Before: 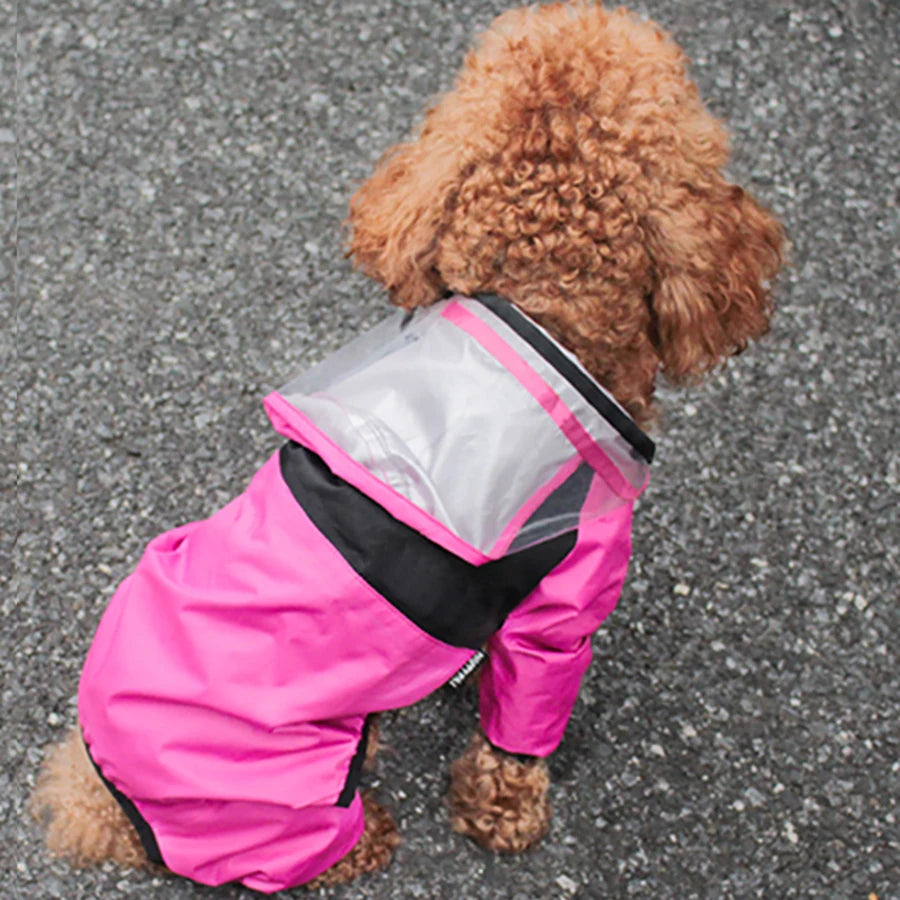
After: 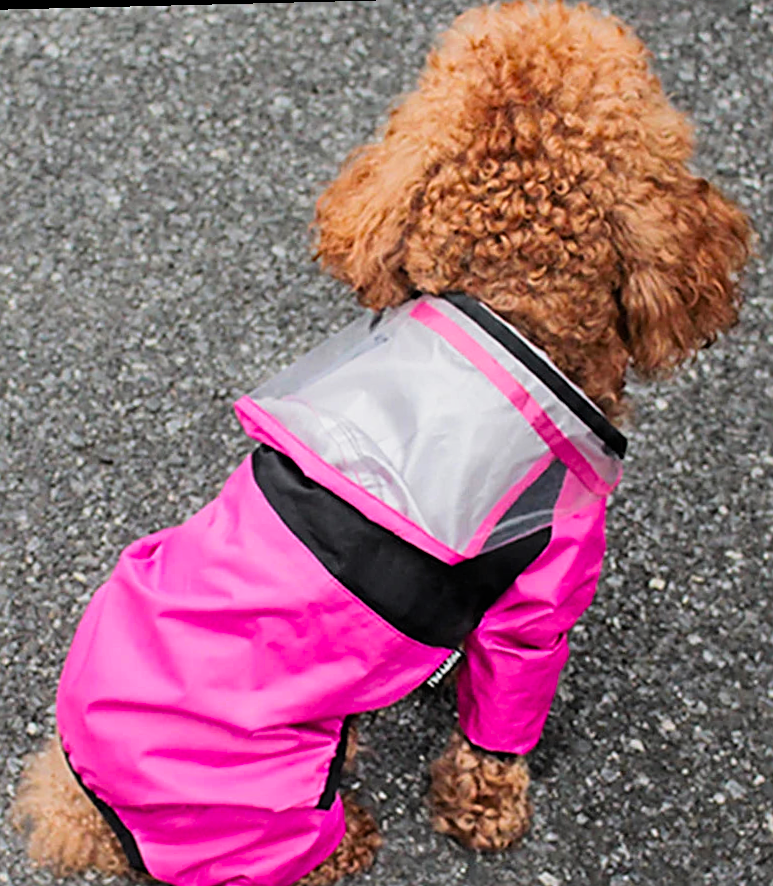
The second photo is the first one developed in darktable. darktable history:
sharpen: on, module defaults
shadows and highlights: soften with gaussian
crop and rotate: angle 1.4°, left 4.302%, top 1.204%, right 11.831%, bottom 2.61%
levels: black 3.75%
filmic rgb: black relative exposure -12.01 EV, white relative exposure 2.8 EV, target black luminance 0%, hardness 8.07, latitude 71.18%, contrast 1.14, highlights saturation mix 10.3%, shadows ↔ highlights balance -0.391%, preserve chrominance RGB euclidean norm, color science v5 (2021), contrast in shadows safe, contrast in highlights safe
